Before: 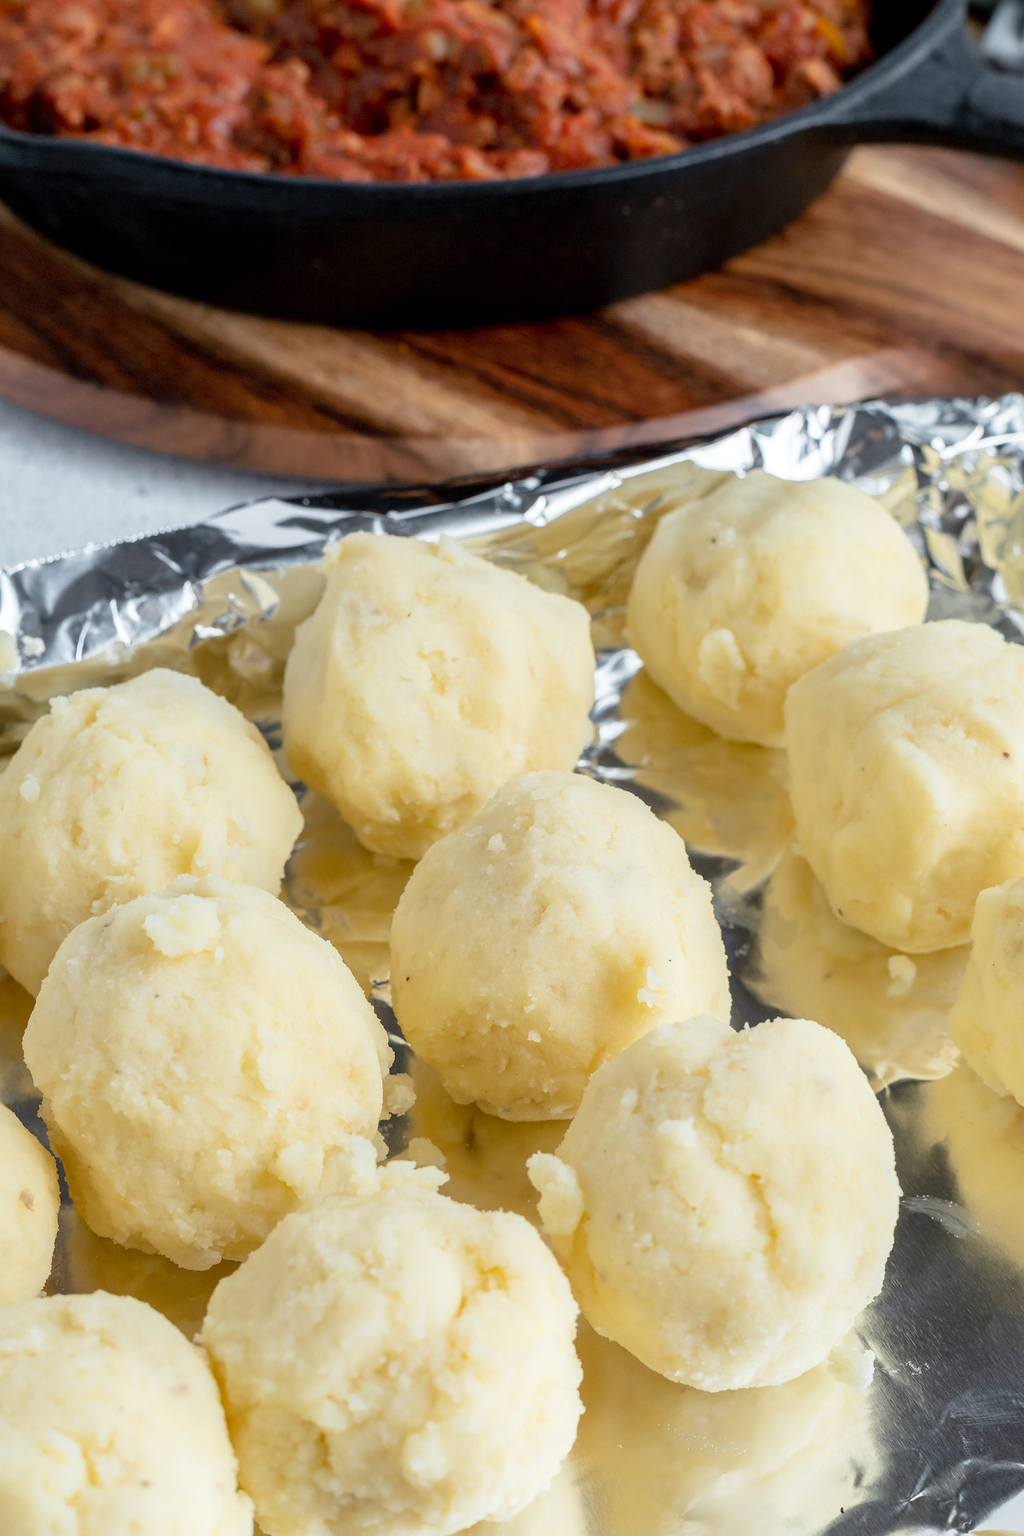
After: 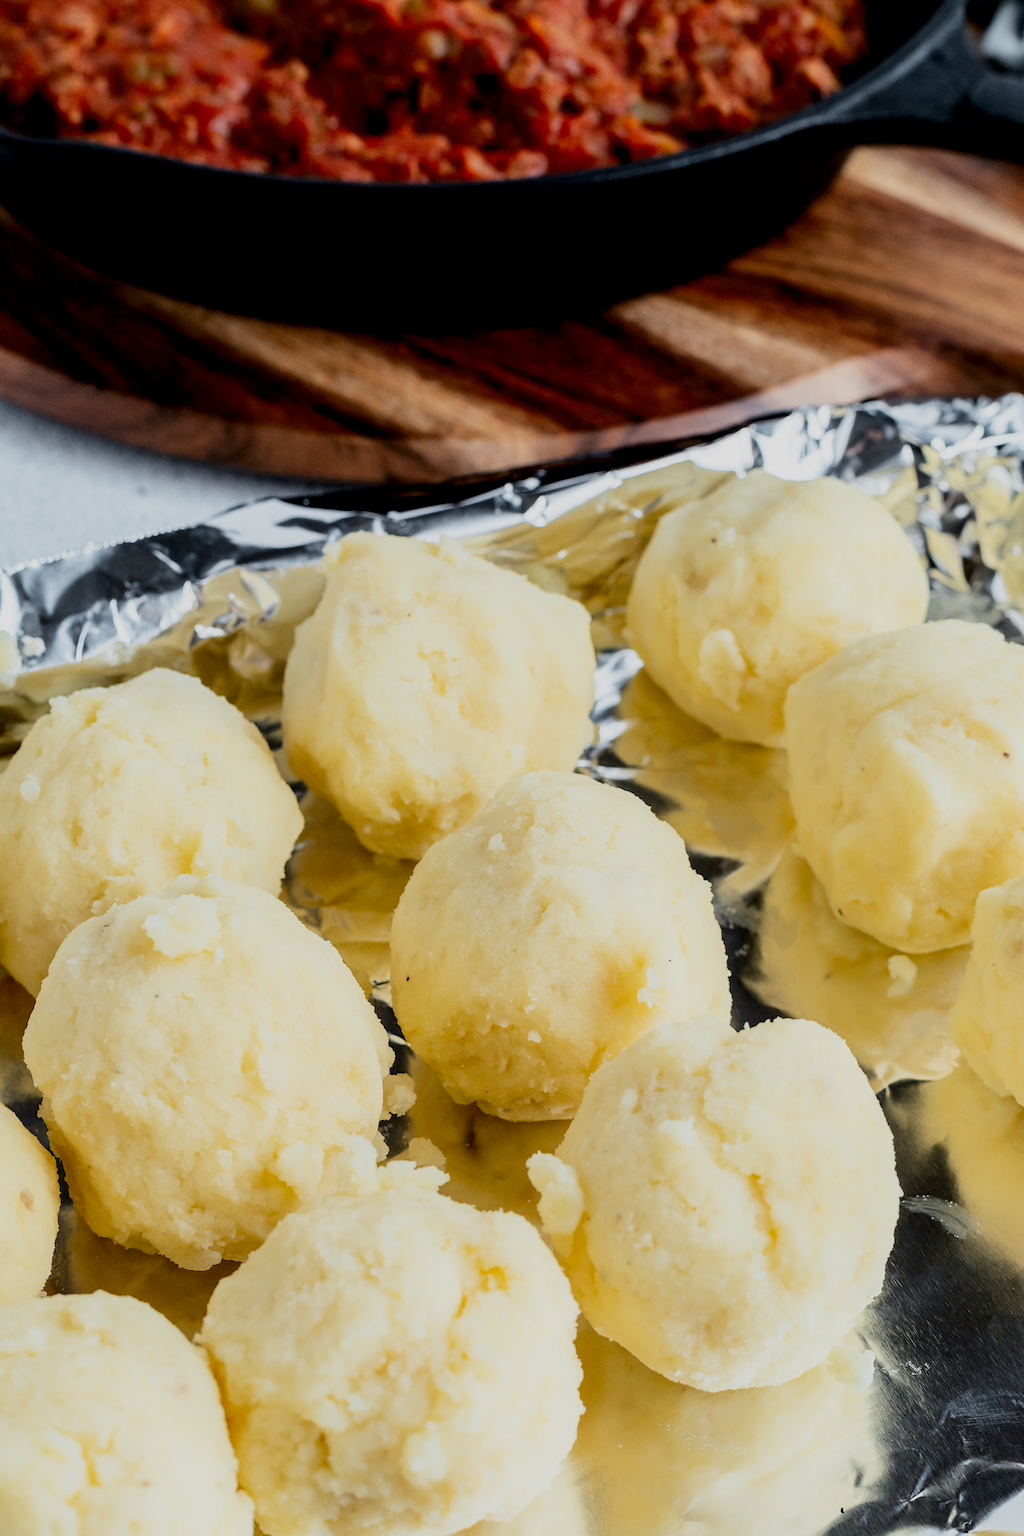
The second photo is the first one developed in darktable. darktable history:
filmic rgb: black relative exposure -4.14 EV, white relative exposure 5.1 EV, hardness 2.11, contrast 1.165
contrast brightness saturation: contrast 0.21, brightness -0.11, saturation 0.21
